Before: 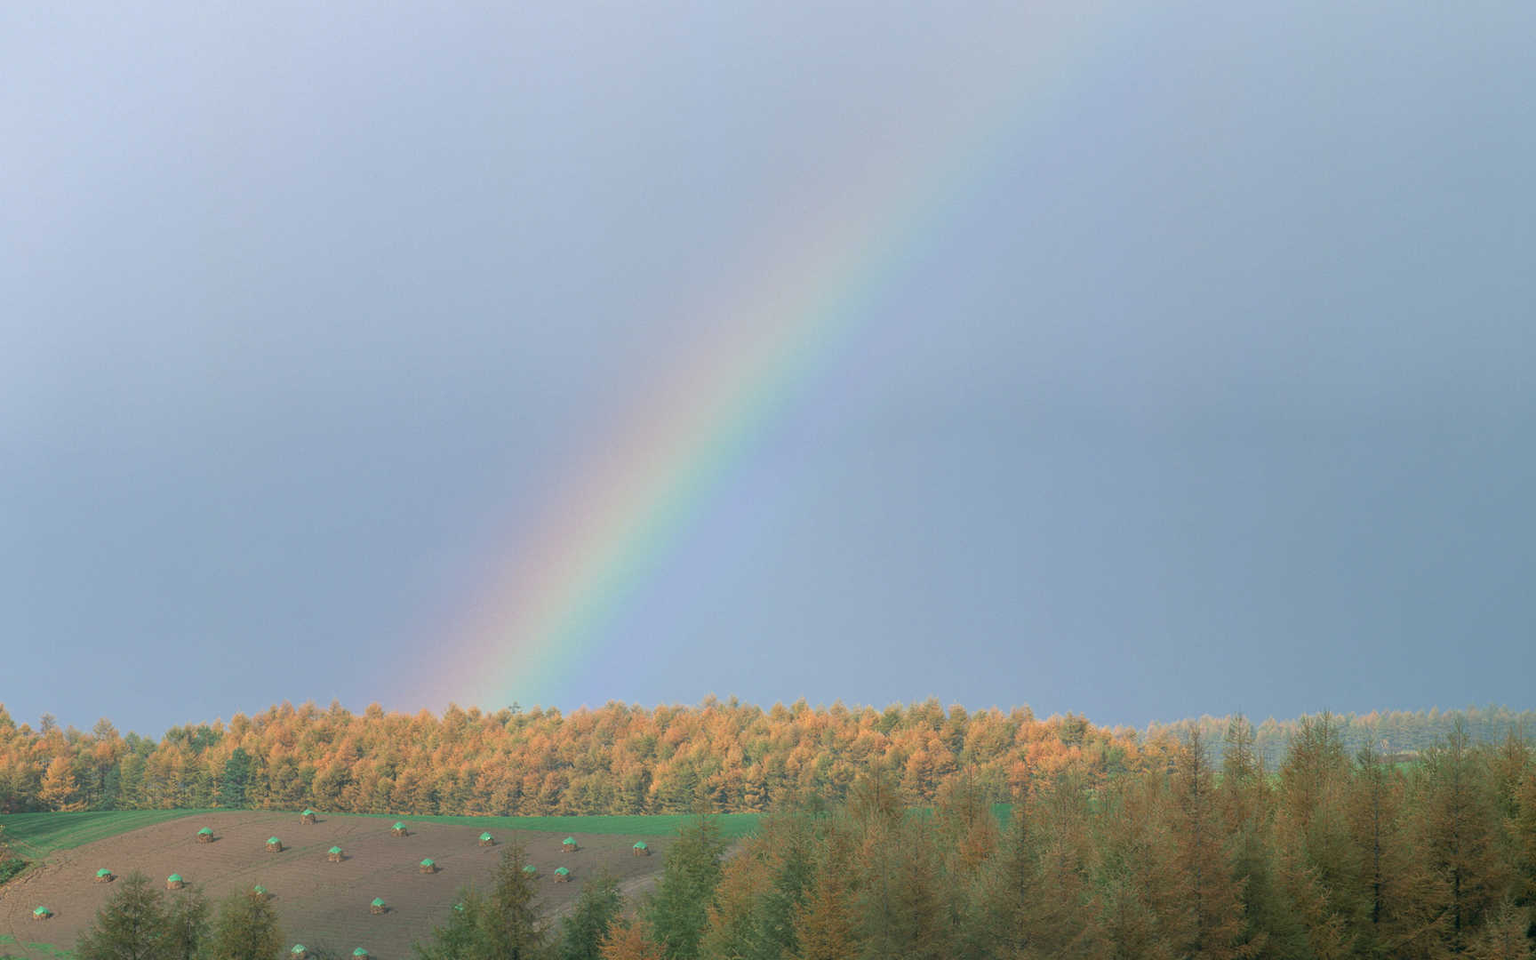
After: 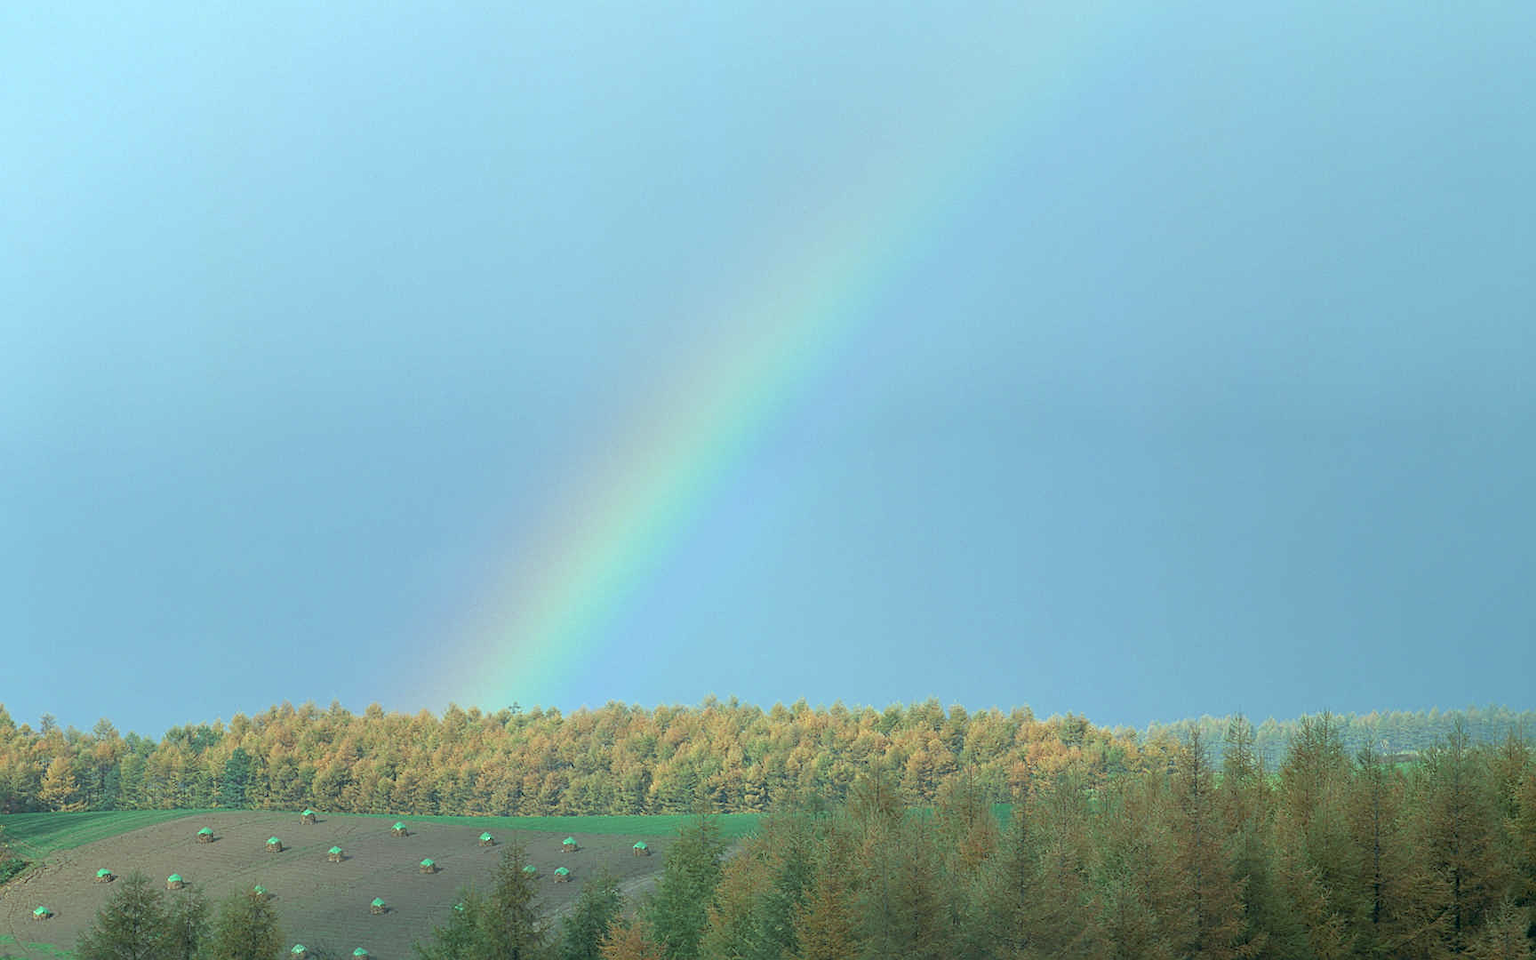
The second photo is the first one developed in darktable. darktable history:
sharpen: on, module defaults
color balance: mode lift, gamma, gain (sRGB), lift [0.997, 0.979, 1.021, 1.011], gamma [1, 1.084, 0.916, 0.998], gain [1, 0.87, 1.13, 1.101], contrast 4.55%, contrast fulcrum 38.24%, output saturation 104.09%
